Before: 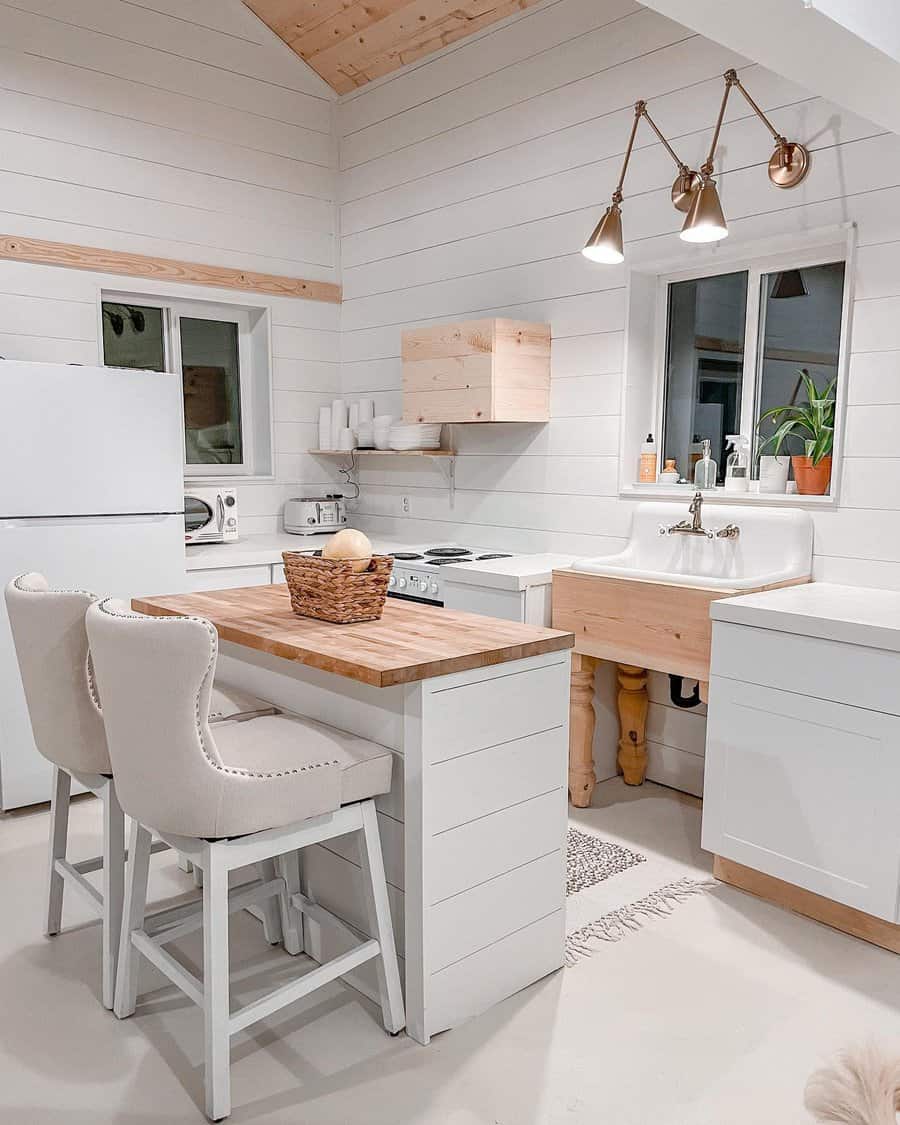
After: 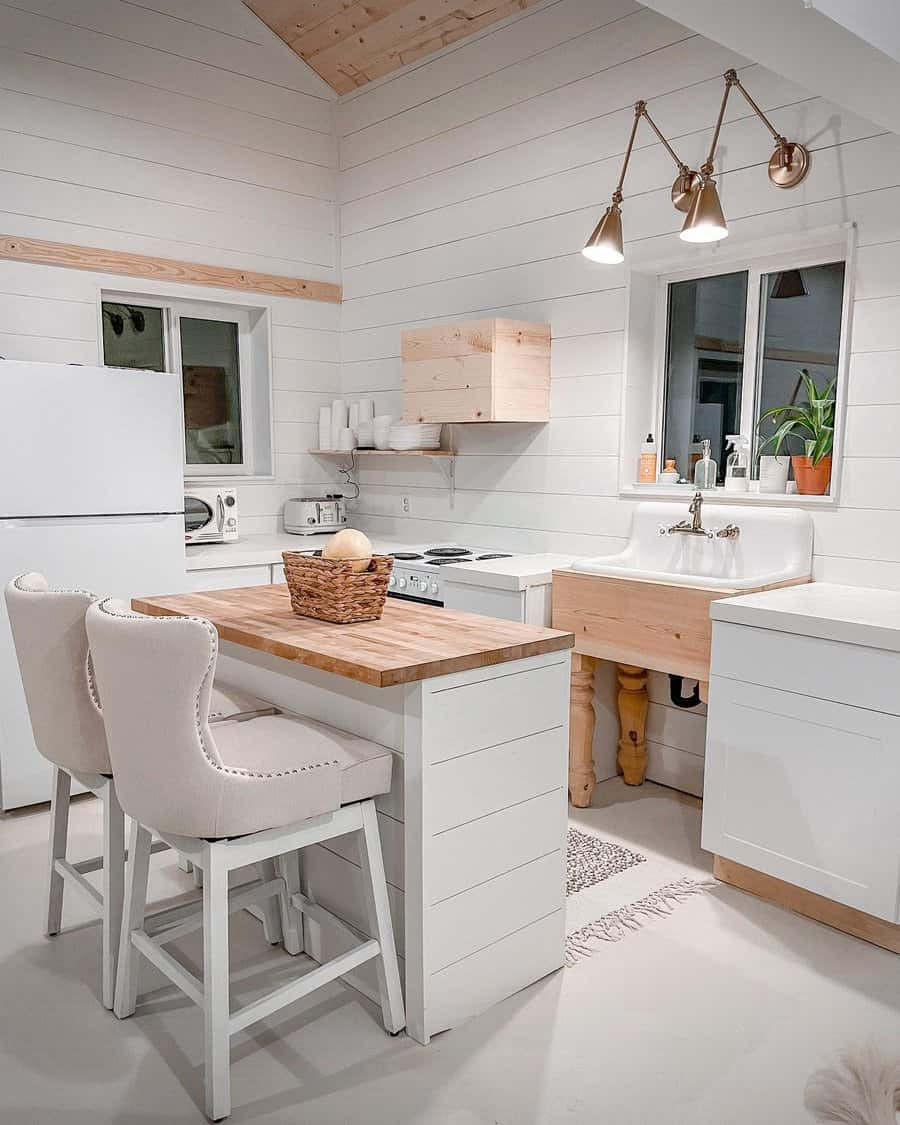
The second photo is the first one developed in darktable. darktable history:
vignetting: fall-off start 88.77%, fall-off radius 43.43%, brightness -0.412, saturation -0.3, width/height ratio 1.154
